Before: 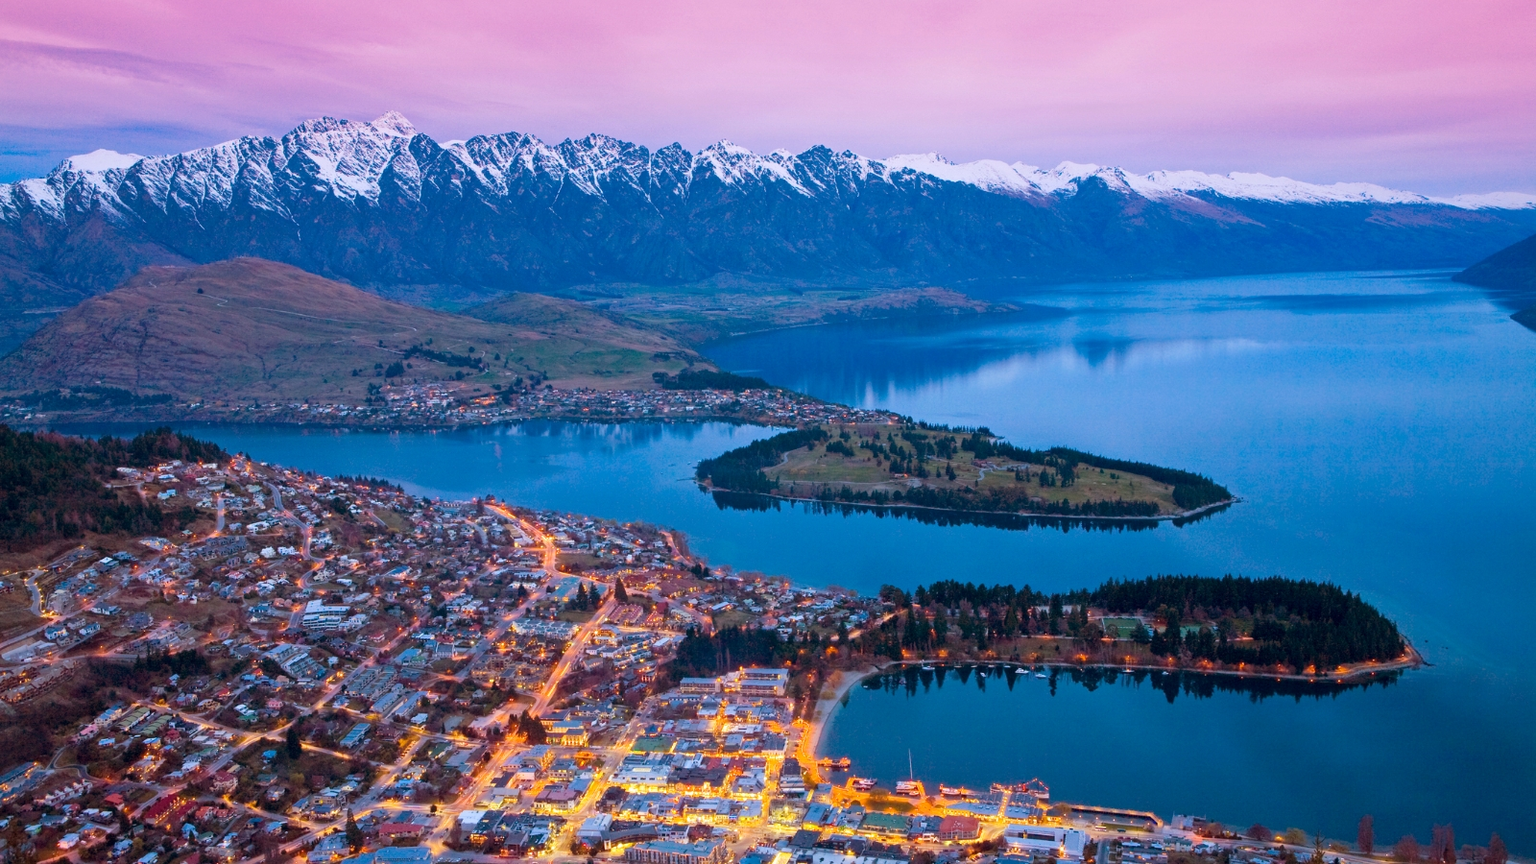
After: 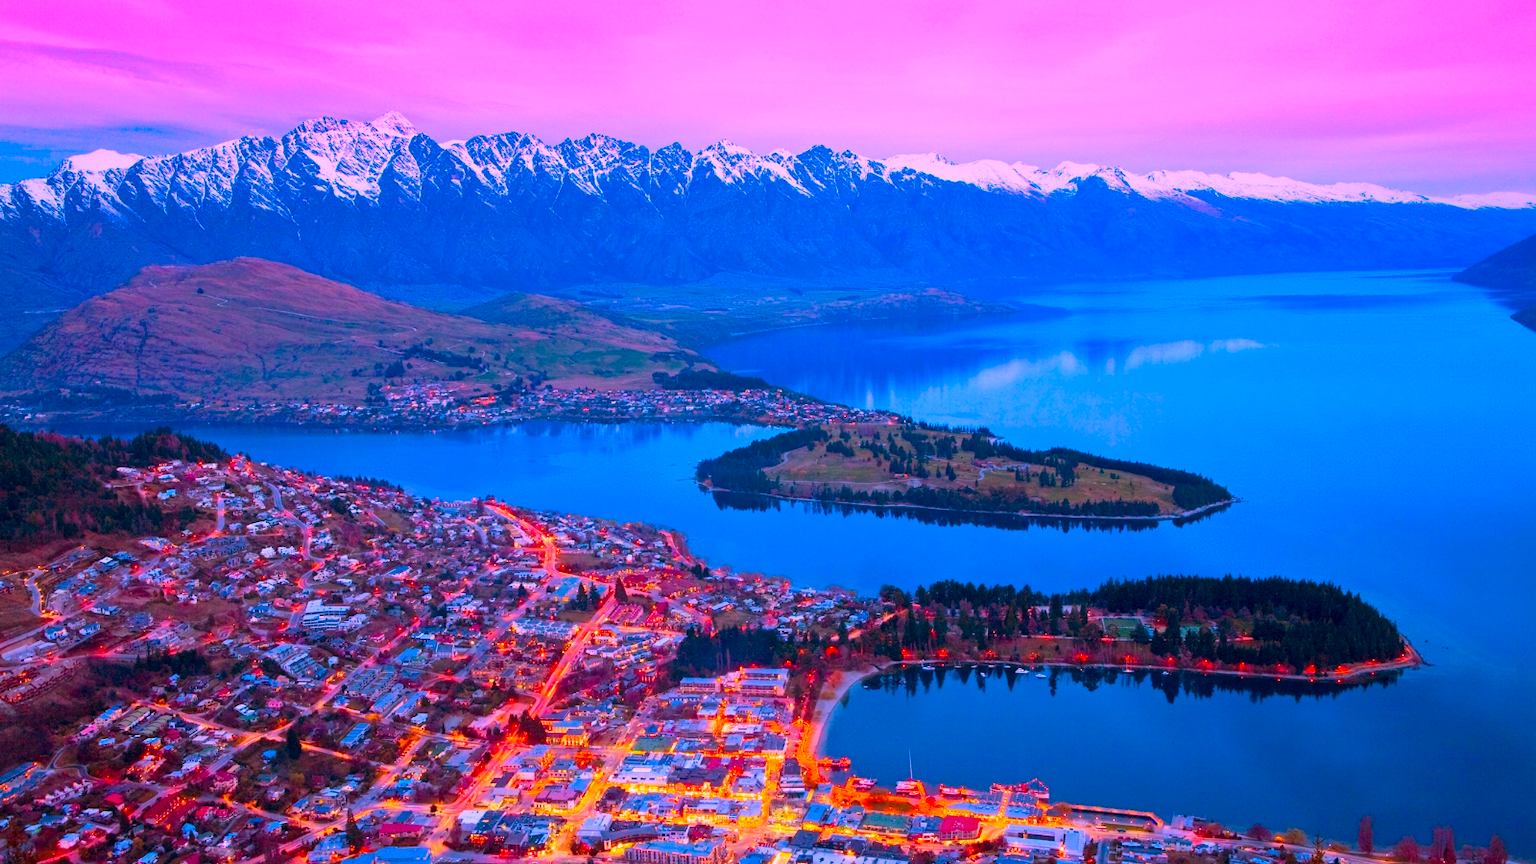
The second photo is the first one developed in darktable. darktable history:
color correction: highlights a* 18.77, highlights b* -12.06, saturation 1.7
